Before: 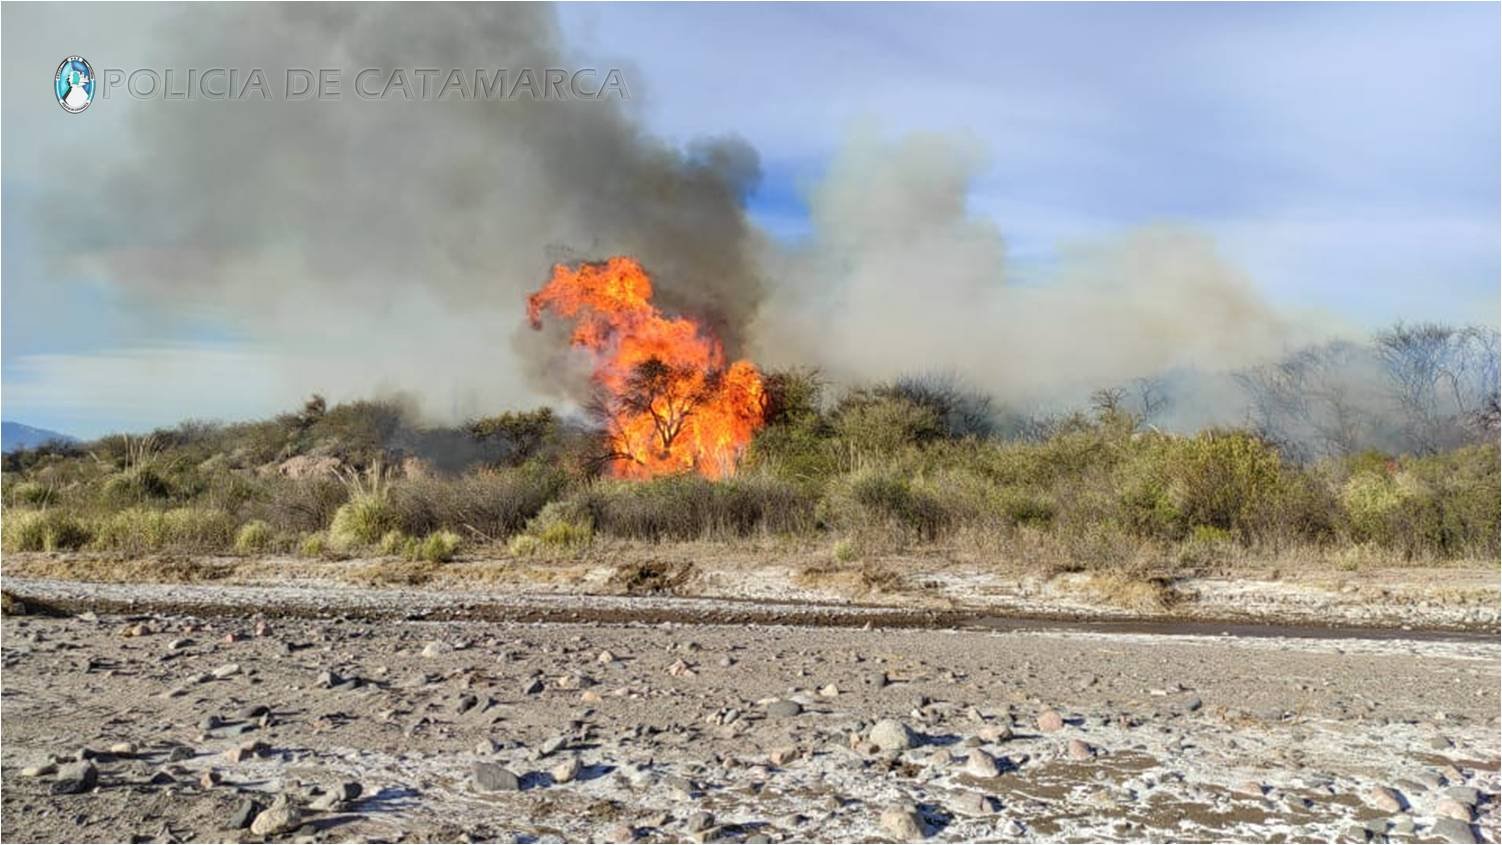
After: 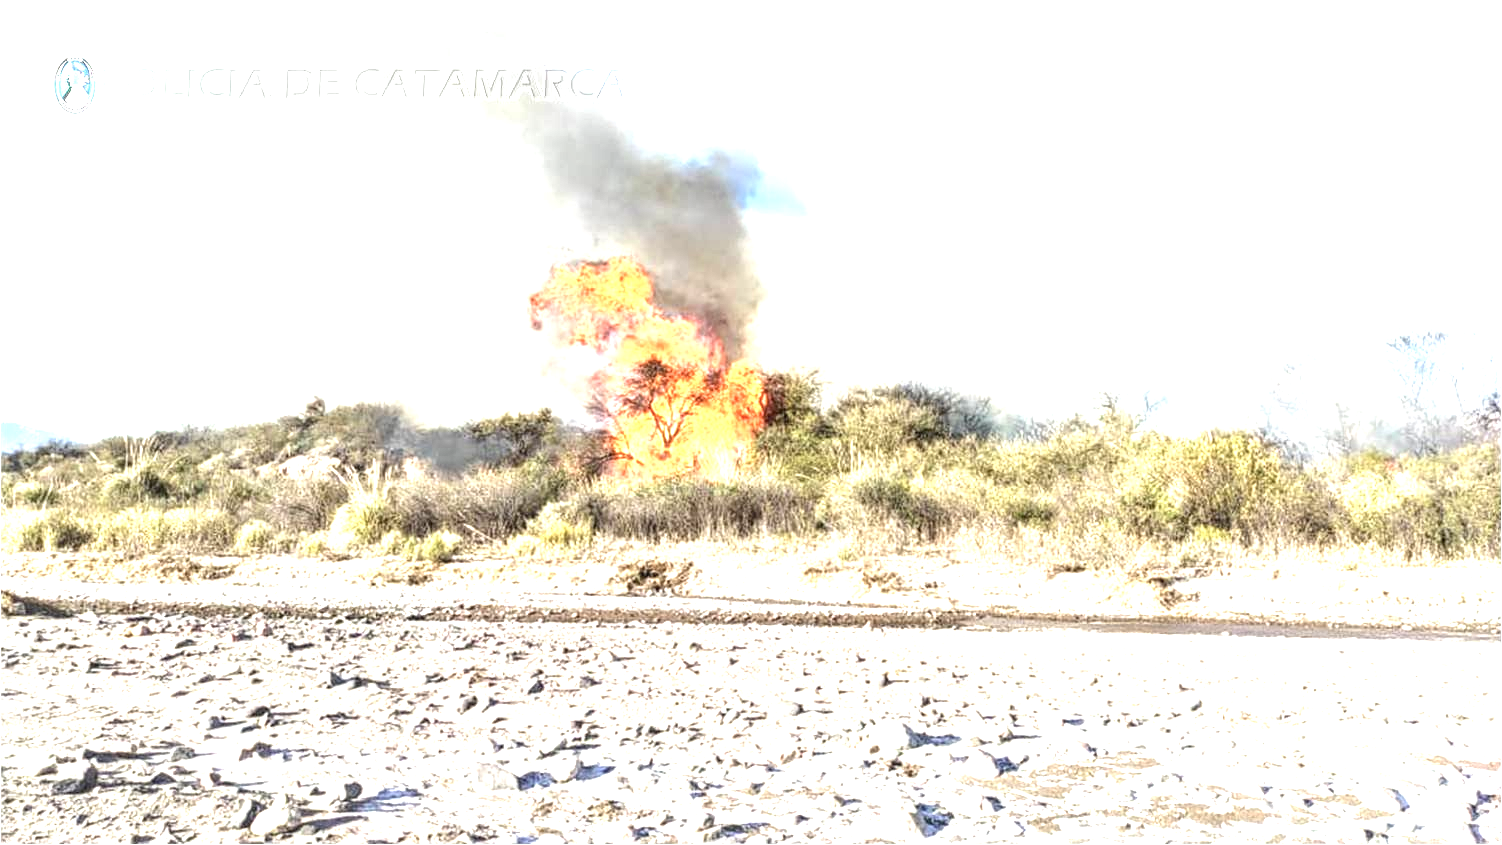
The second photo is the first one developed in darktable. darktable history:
exposure: exposure 2.003 EV, compensate highlight preservation false
contrast brightness saturation: contrast 0.06, brightness -0.01, saturation -0.23
local contrast: on, module defaults
